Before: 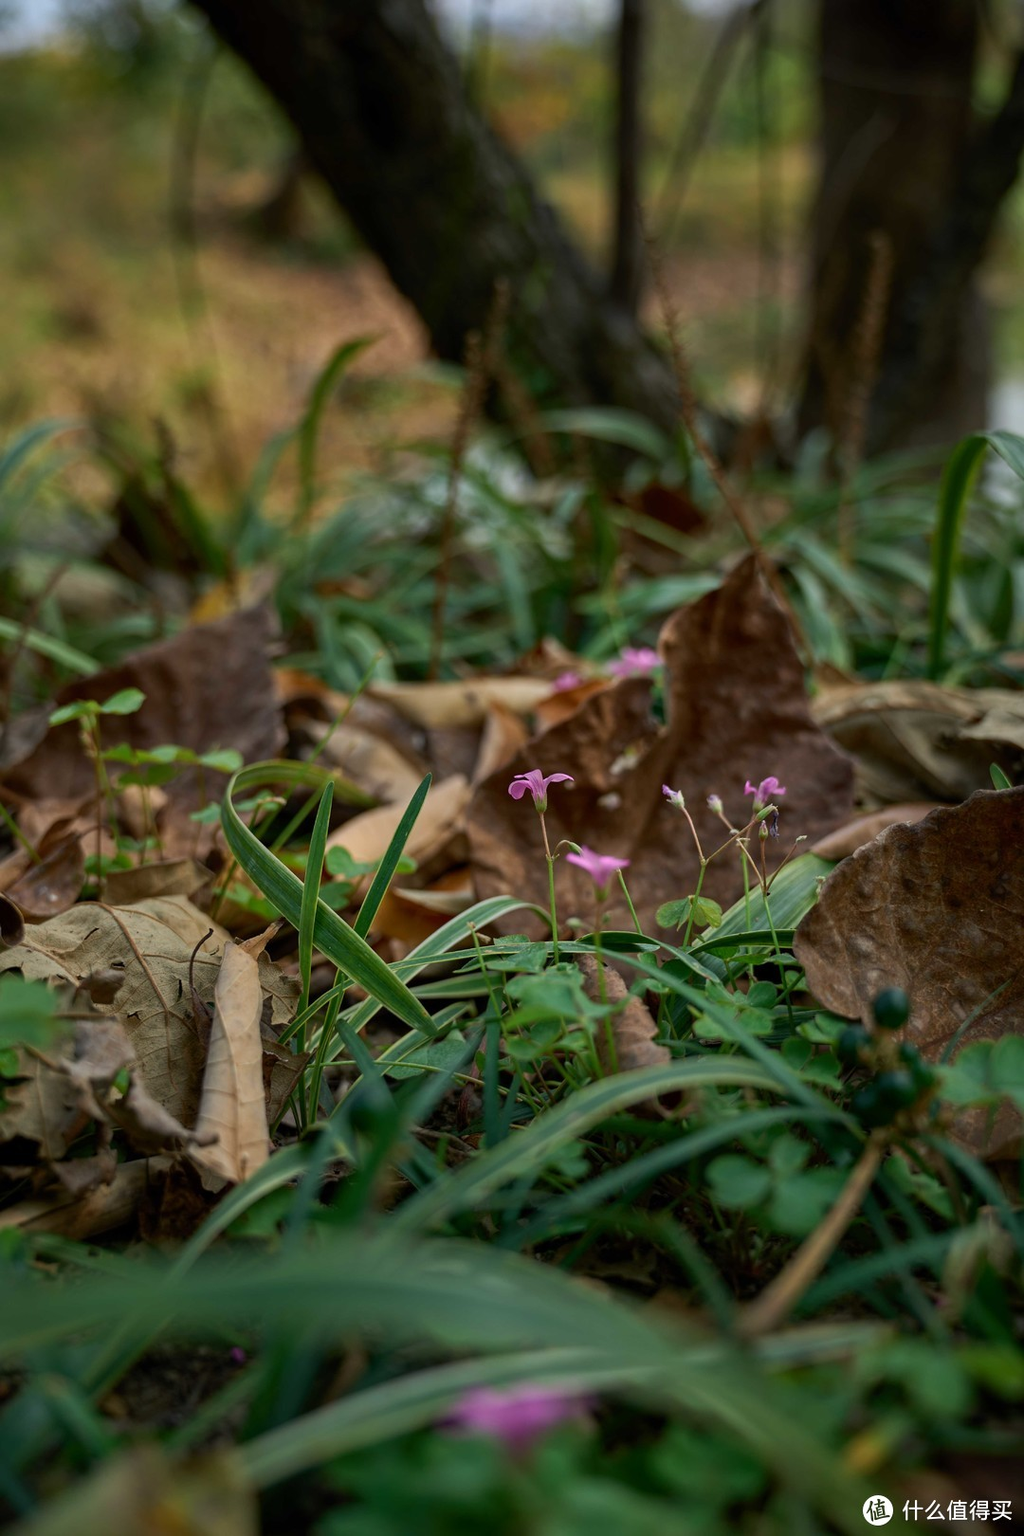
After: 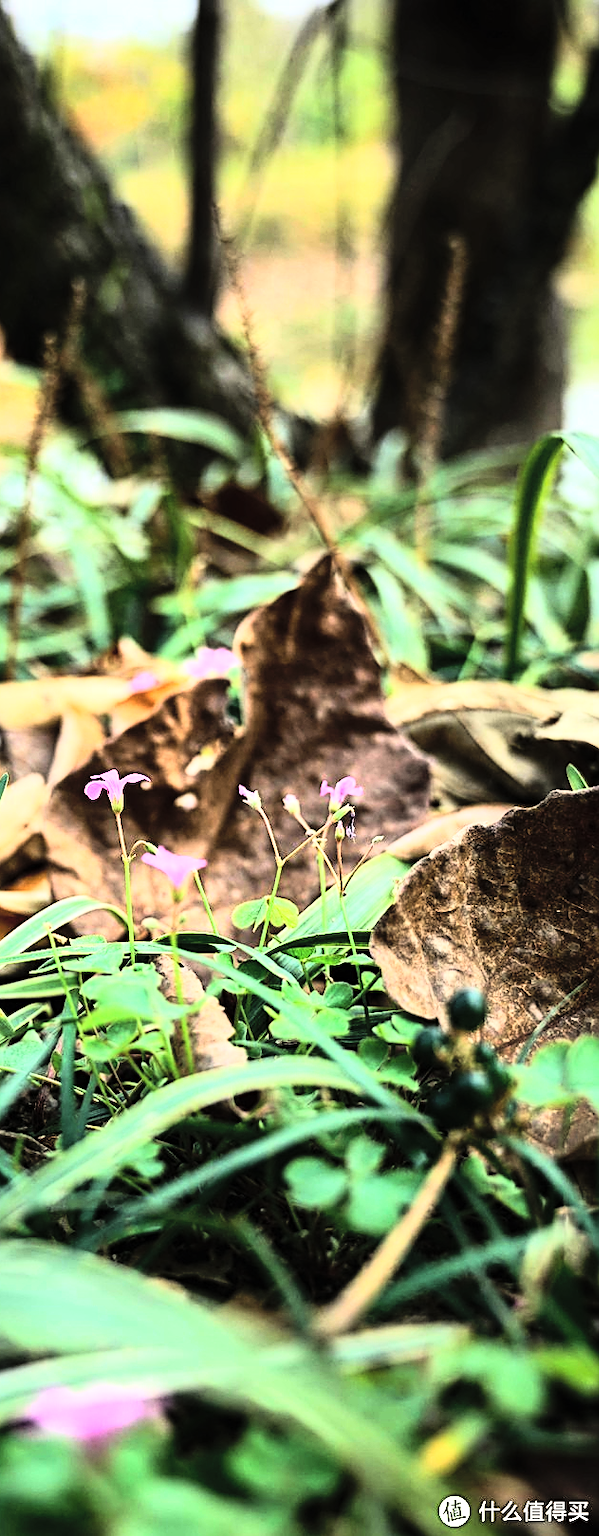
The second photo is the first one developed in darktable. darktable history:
sharpen: on, module defaults
exposure: black level correction 0, exposure 1.1 EV, compensate exposure bias true, compensate highlight preservation false
contrast brightness saturation: brightness 0.15
tone equalizer: -8 EV -0.75 EV, -7 EV -0.7 EV, -6 EV -0.6 EV, -5 EV -0.4 EV, -3 EV 0.4 EV, -2 EV 0.6 EV, -1 EV 0.7 EV, +0 EV 0.75 EV, edges refinement/feathering 500, mask exposure compensation -1.57 EV, preserve details no
rgb curve: curves: ch0 [(0, 0) (0.21, 0.15) (0.24, 0.21) (0.5, 0.75) (0.75, 0.96) (0.89, 0.99) (1, 1)]; ch1 [(0, 0.02) (0.21, 0.13) (0.25, 0.2) (0.5, 0.67) (0.75, 0.9) (0.89, 0.97) (1, 1)]; ch2 [(0, 0.02) (0.21, 0.13) (0.25, 0.2) (0.5, 0.67) (0.75, 0.9) (0.89, 0.97) (1, 1)], compensate middle gray true
crop: left 41.402%
